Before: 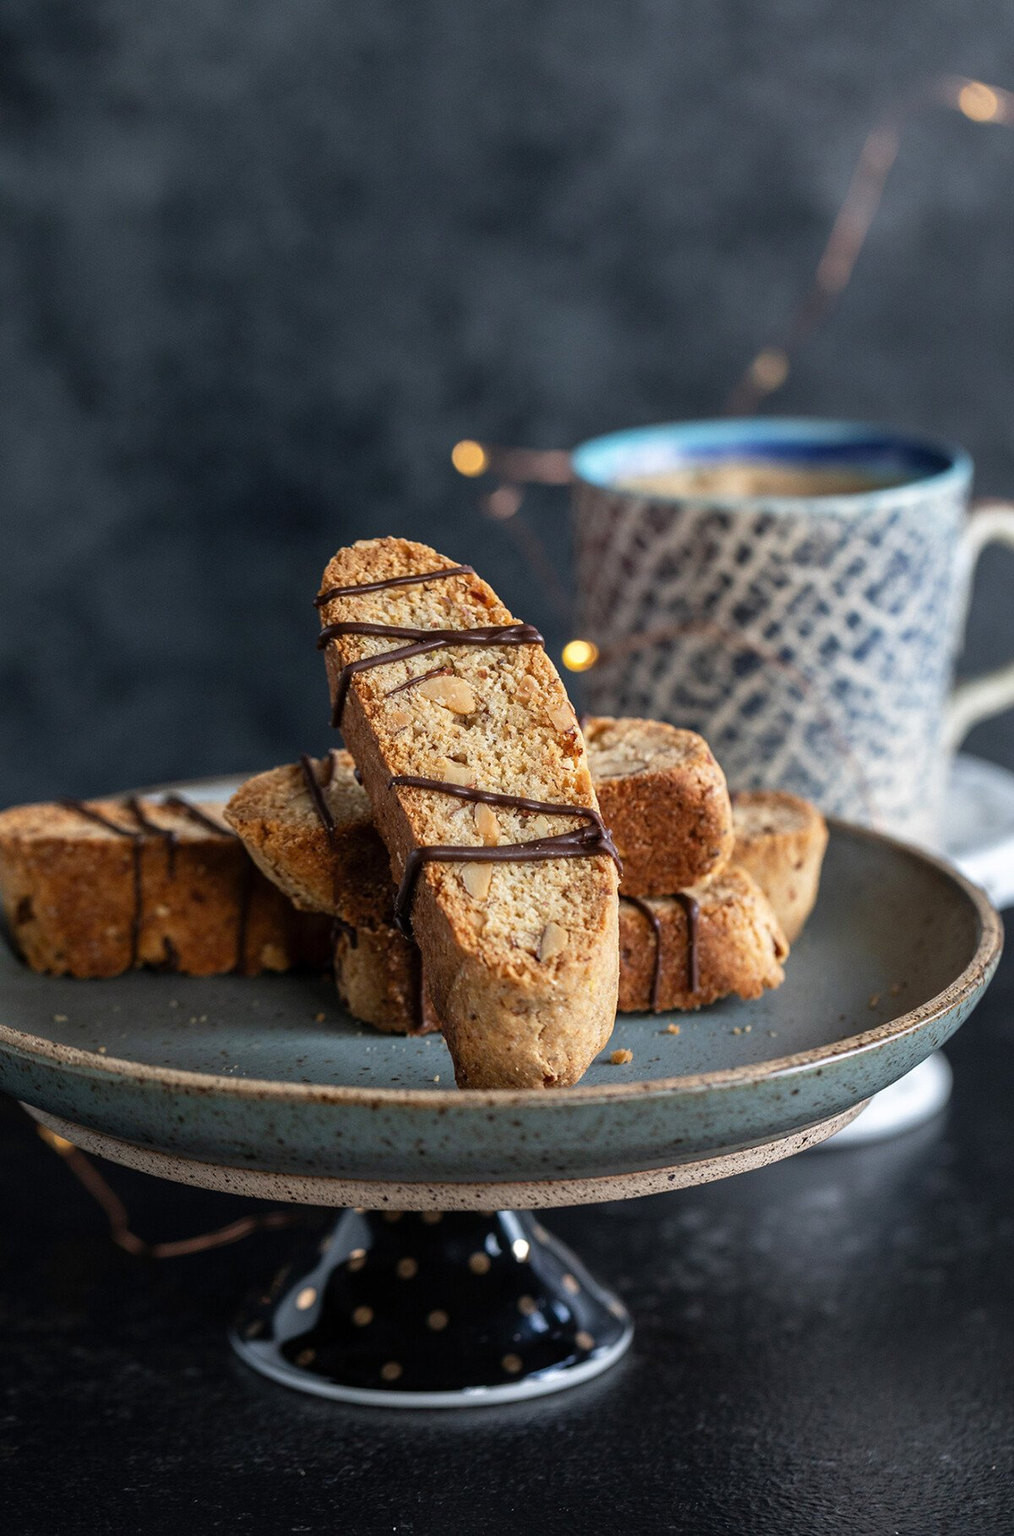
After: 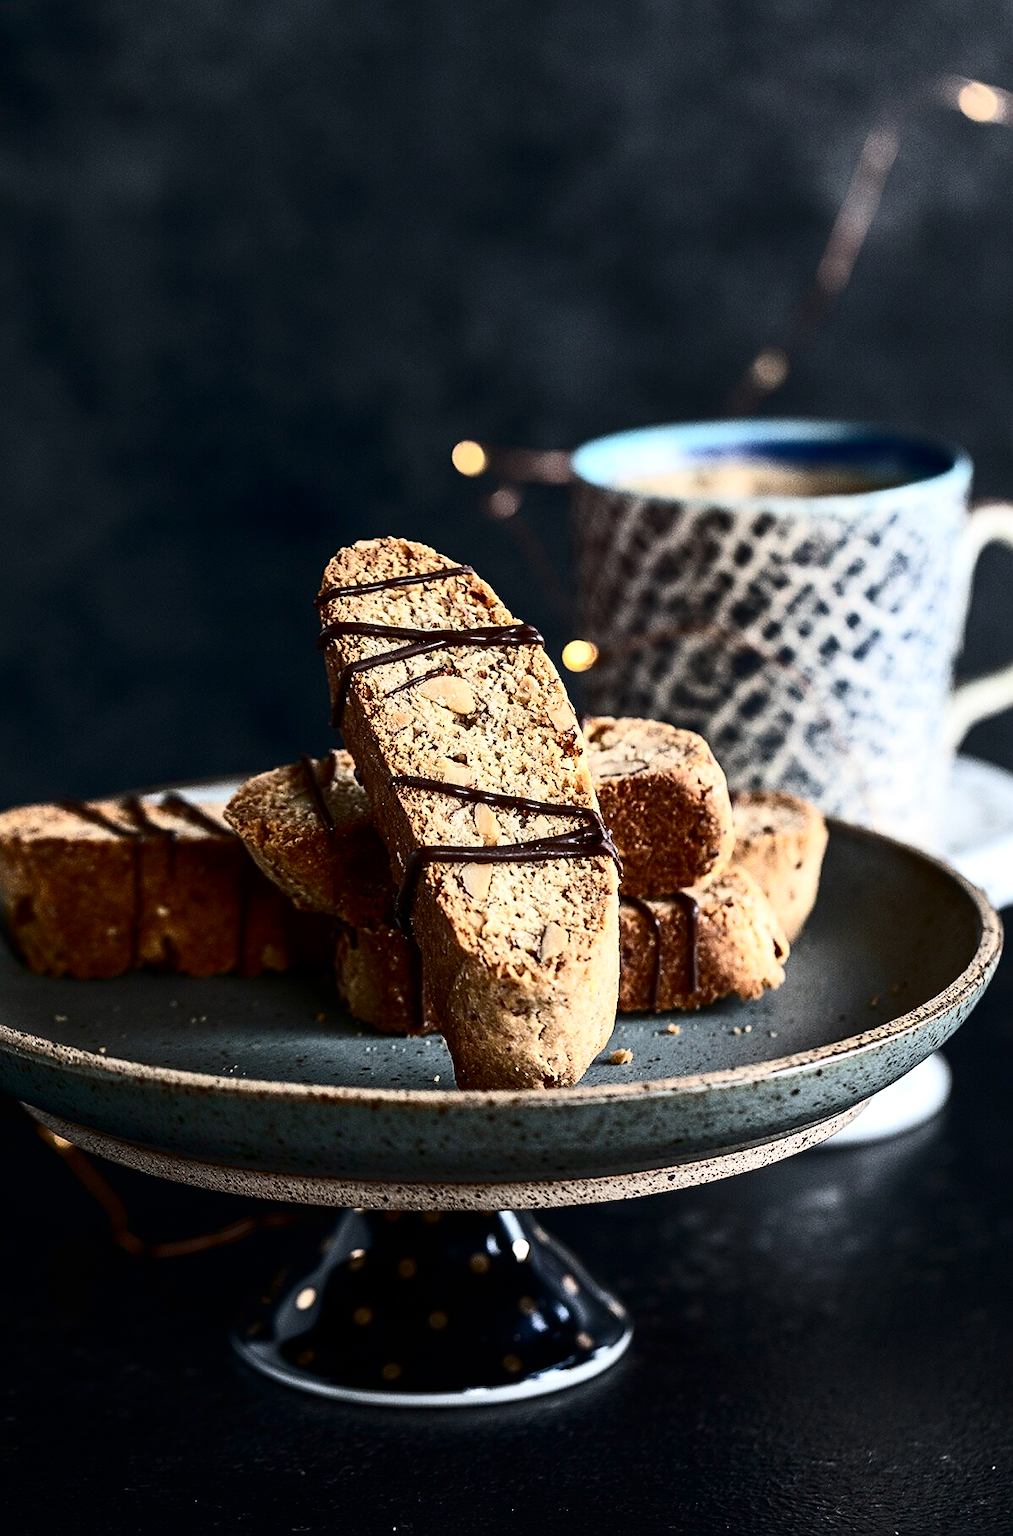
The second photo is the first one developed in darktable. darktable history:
sharpen: on, module defaults
contrast brightness saturation: contrast 0.5, saturation -0.1
levels: levels [0, 0.492, 0.984]
